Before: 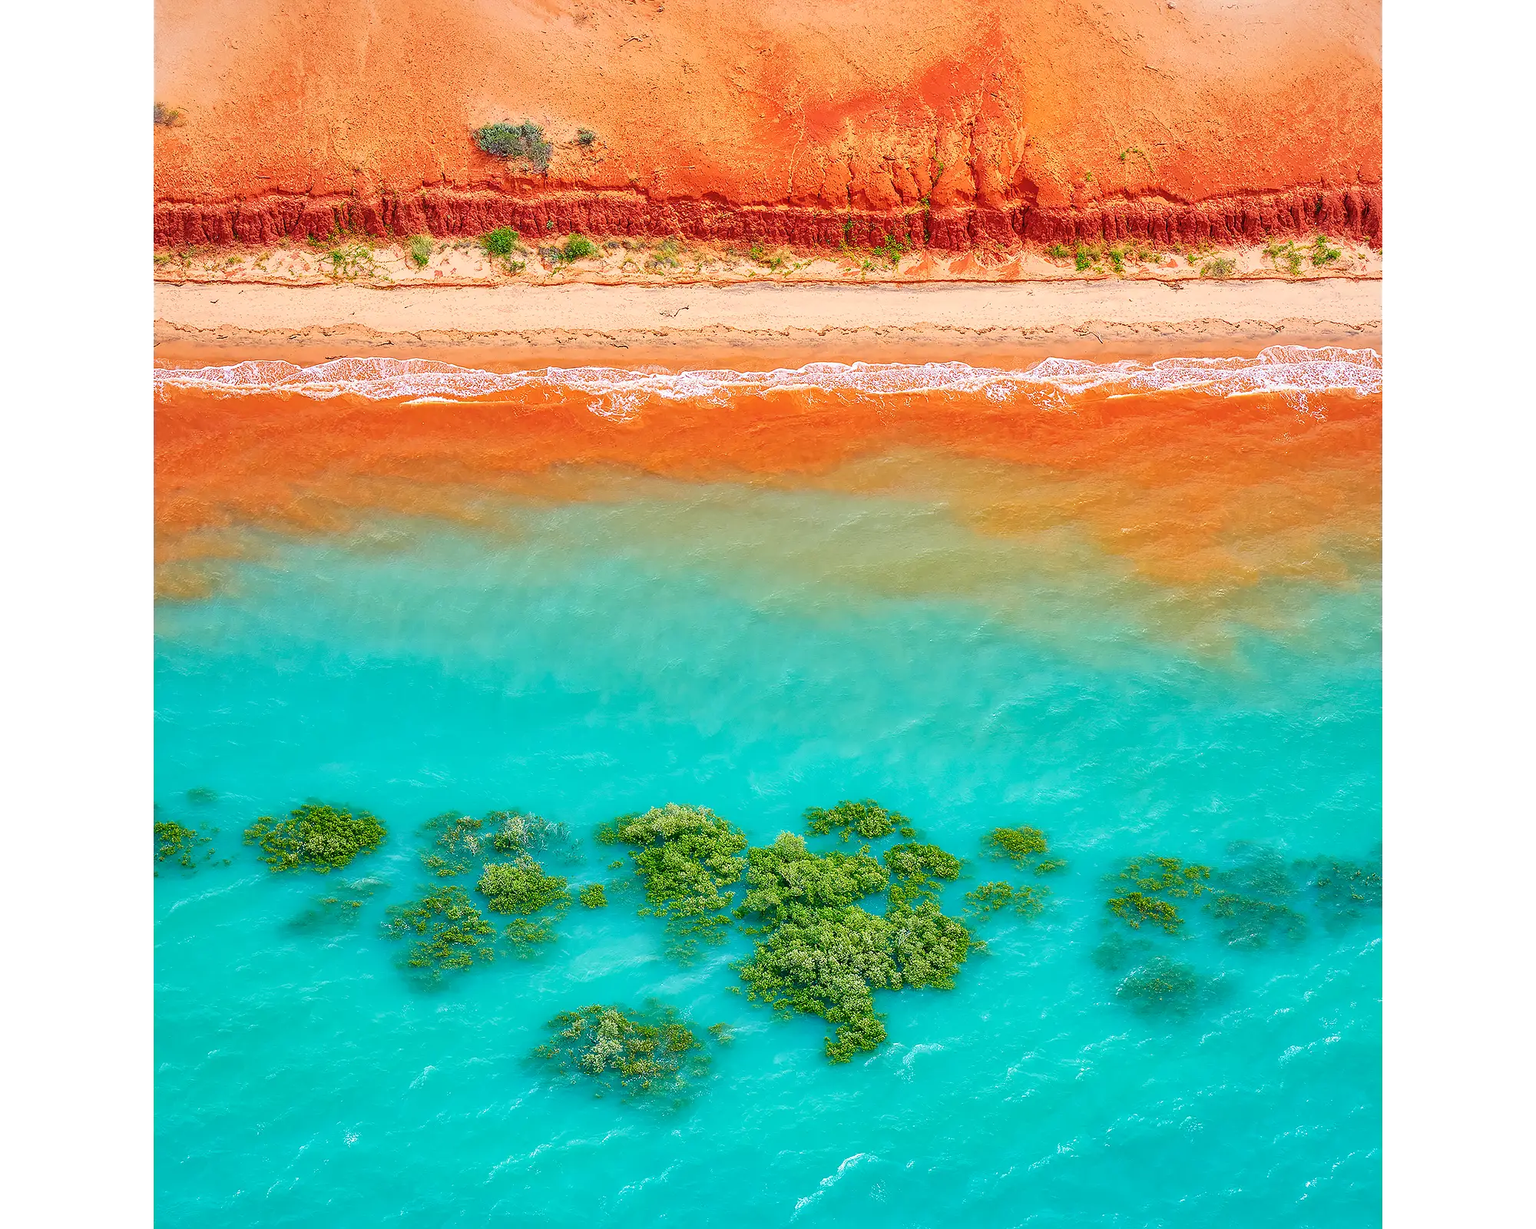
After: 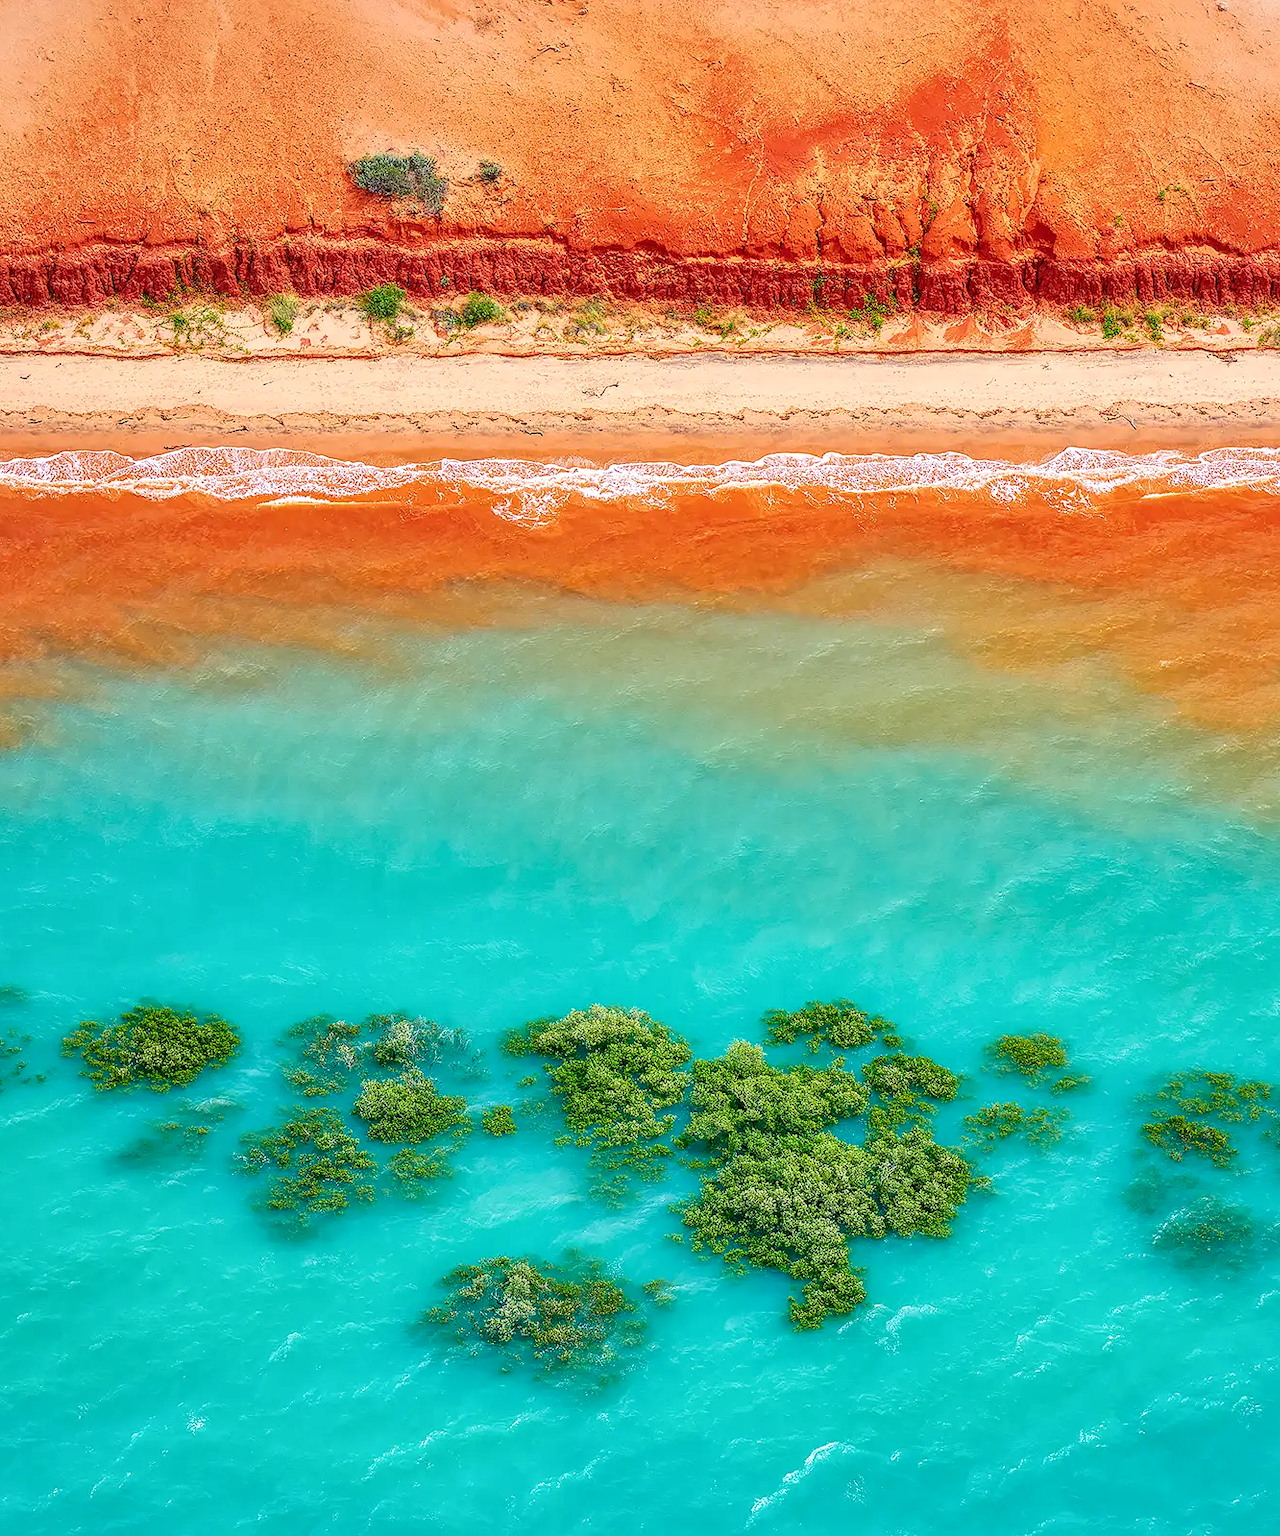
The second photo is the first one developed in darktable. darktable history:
local contrast: on, module defaults
crop and rotate: left 12.673%, right 20.66%
